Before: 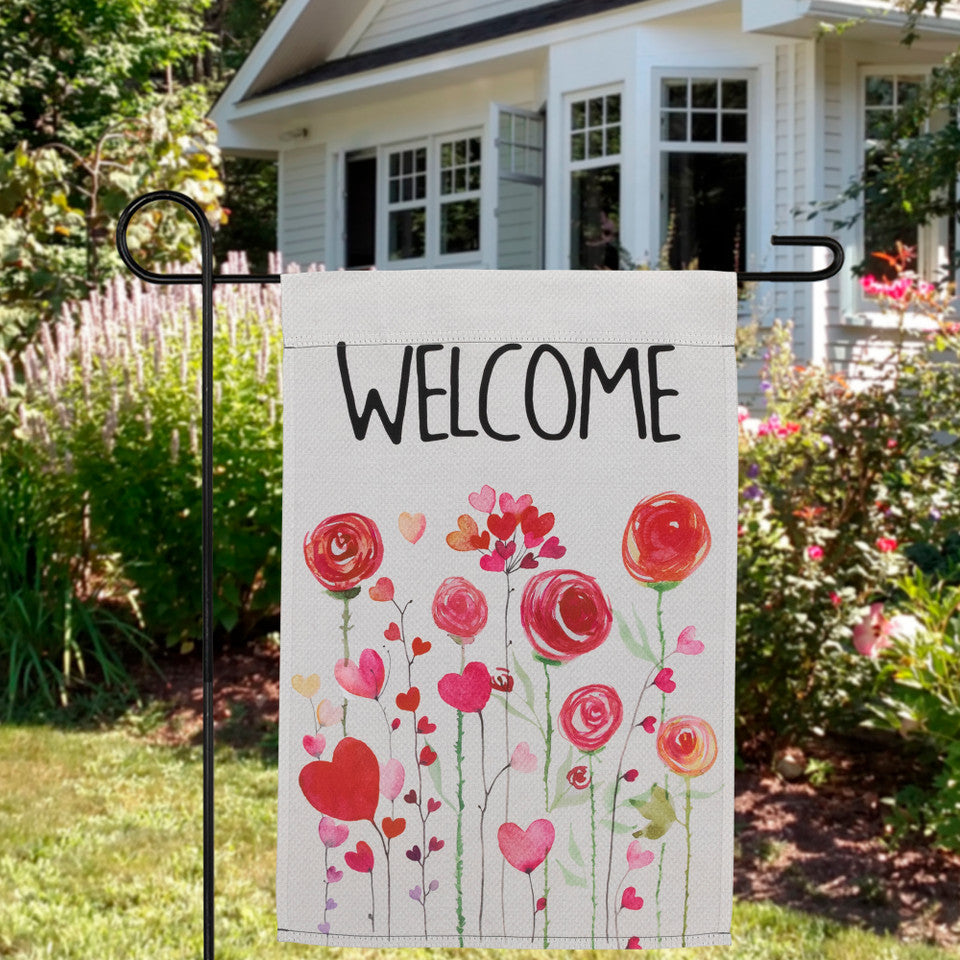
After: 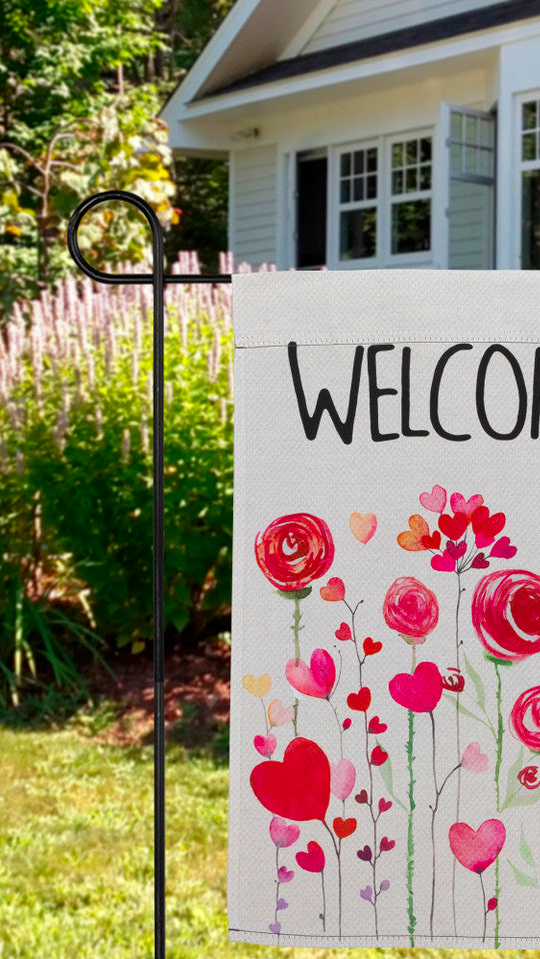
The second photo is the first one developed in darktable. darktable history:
color zones: curves: ch0 [(0, 0.613) (0.01, 0.613) (0.245, 0.448) (0.498, 0.529) (0.642, 0.665) (0.879, 0.777) (0.99, 0.613)]; ch1 [(0, 0) (0.143, 0) (0.286, 0) (0.429, 0) (0.571, 0) (0.714, 0) (0.857, 0)], mix -131.09%
crop: left 5.114%, right 38.589%
